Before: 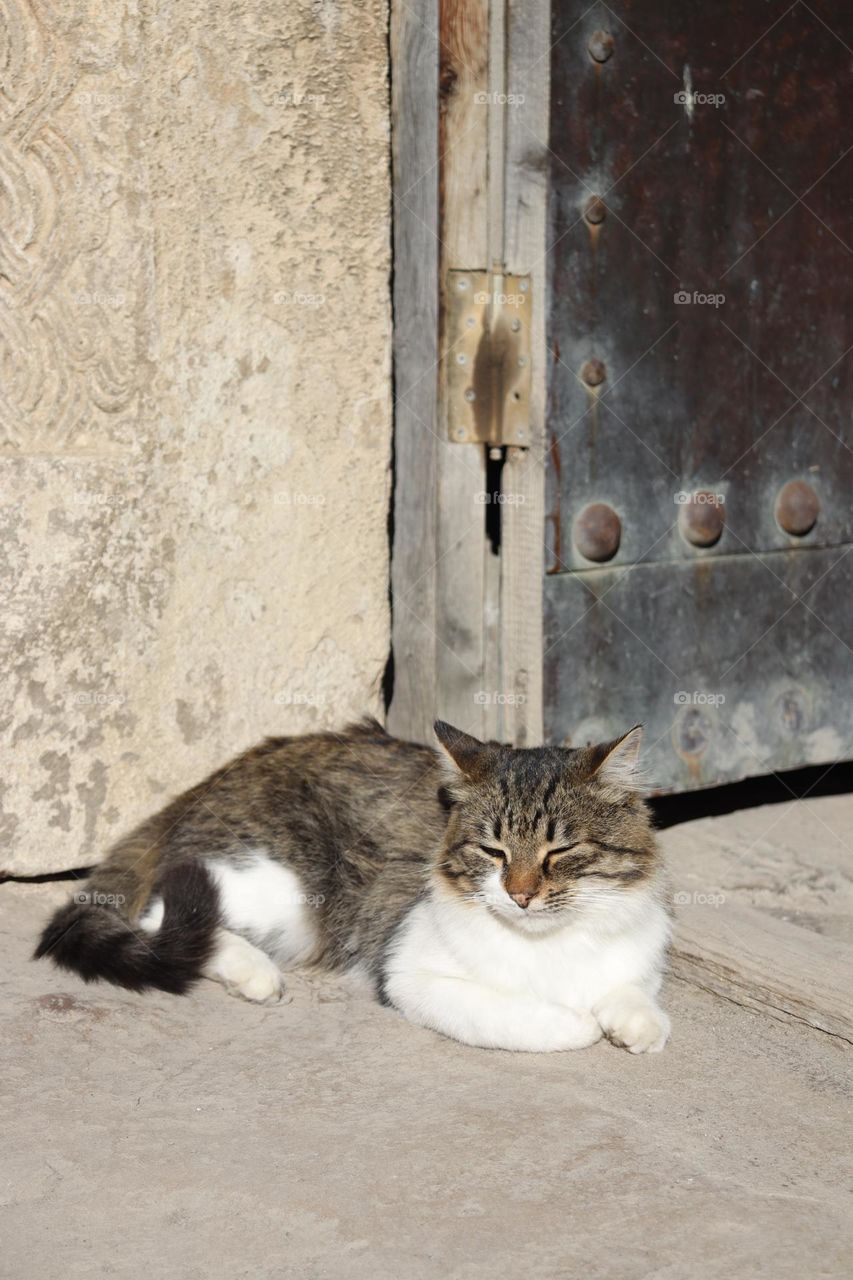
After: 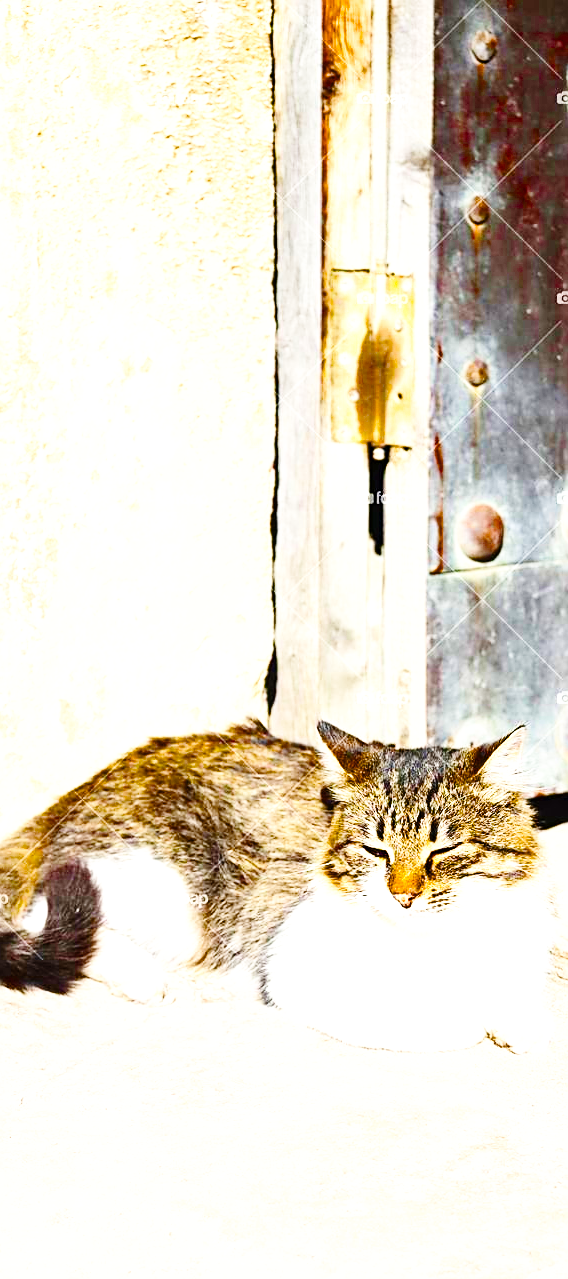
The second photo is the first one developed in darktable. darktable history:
crop and rotate: left 13.776%, right 19.572%
color balance rgb: linear chroma grading › global chroma 15.355%, perceptual saturation grading › global saturation 36.639%, perceptual saturation grading › shadows 34.976%, perceptual brilliance grading › global brilliance 15.39%, perceptual brilliance grading › shadows -35.266%, global vibrance 10.51%, saturation formula JzAzBz (2021)
sharpen: on, module defaults
exposure: black level correction 0, exposure 1 EV, compensate highlight preservation false
contrast brightness saturation: contrast 0.154, brightness 0.051
base curve: curves: ch0 [(0, 0) (0.008, 0.007) (0.022, 0.029) (0.048, 0.089) (0.092, 0.197) (0.191, 0.399) (0.275, 0.534) (0.357, 0.65) (0.477, 0.78) (0.542, 0.833) (0.799, 0.973) (1, 1)], preserve colors none
